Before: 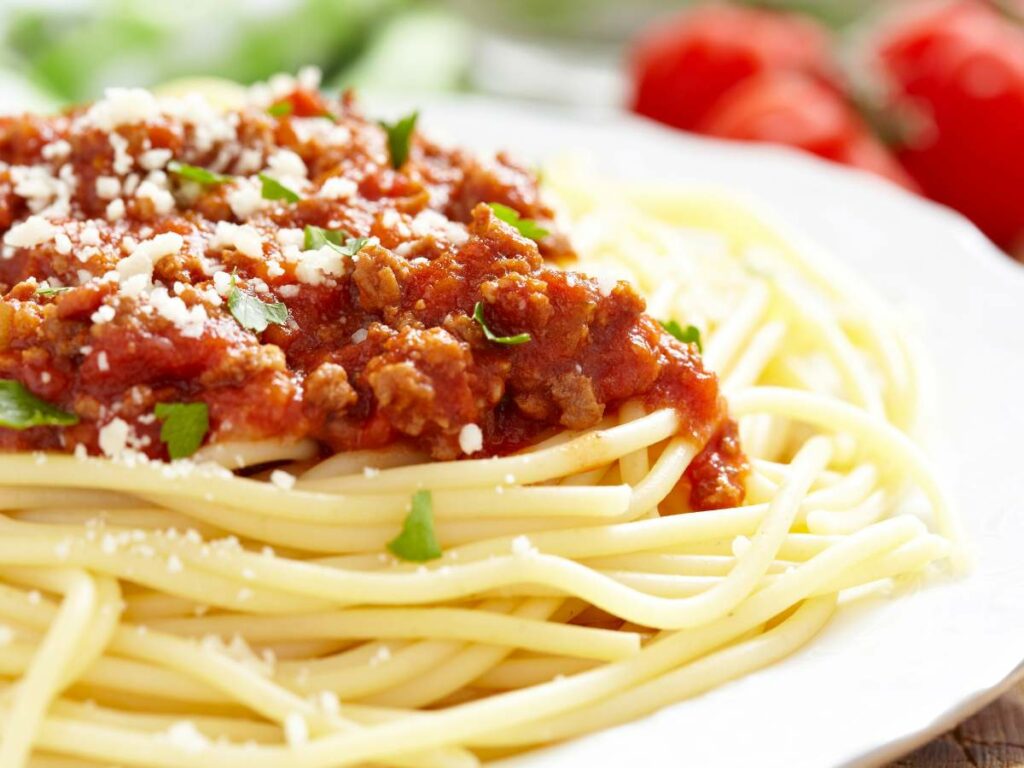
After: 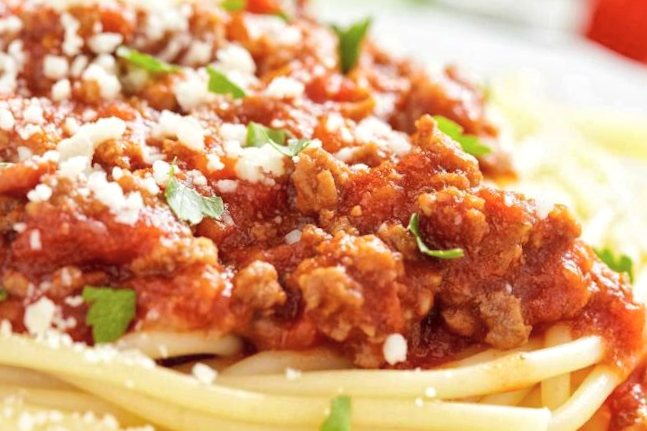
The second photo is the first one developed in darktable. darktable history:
crop and rotate: angle -4.99°, left 2.122%, top 6.945%, right 27.566%, bottom 30.519%
global tonemap: drago (1, 100), detail 1
